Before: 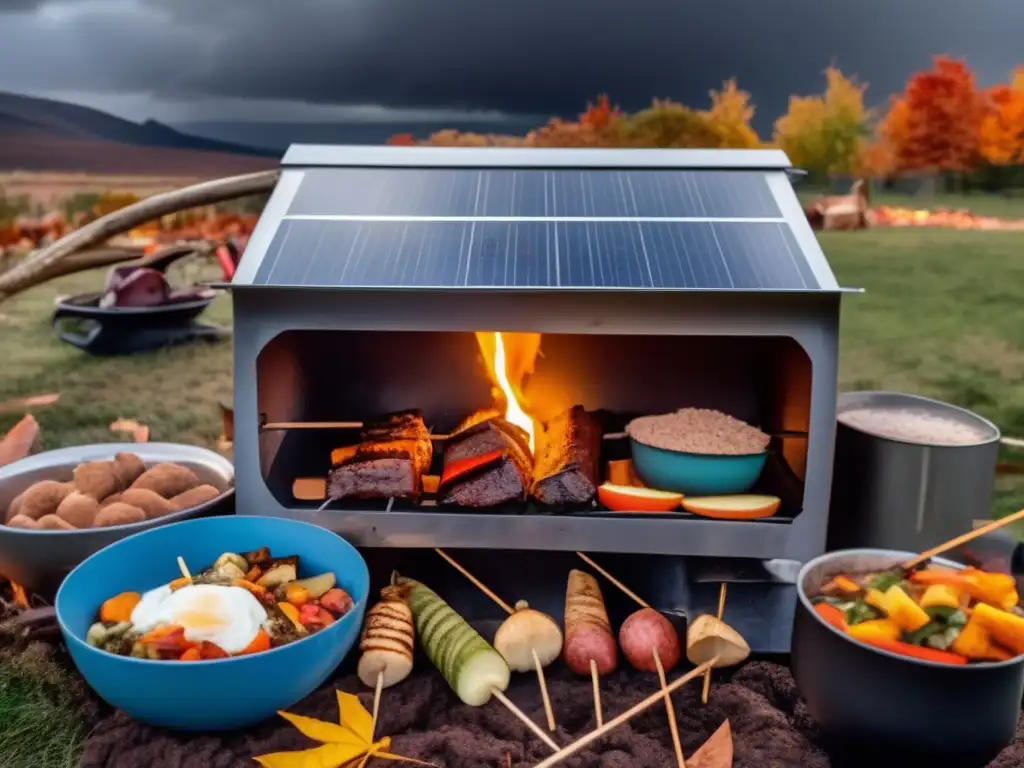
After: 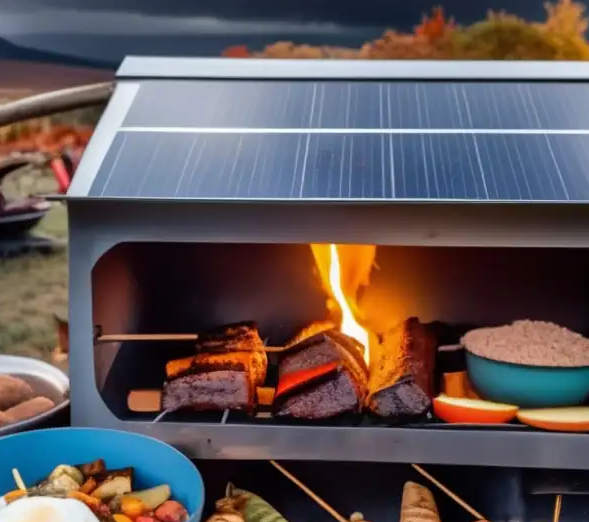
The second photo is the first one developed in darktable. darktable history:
crop: left 16.197%, top 11.485%, right 26.189%, bottom 20.543%
